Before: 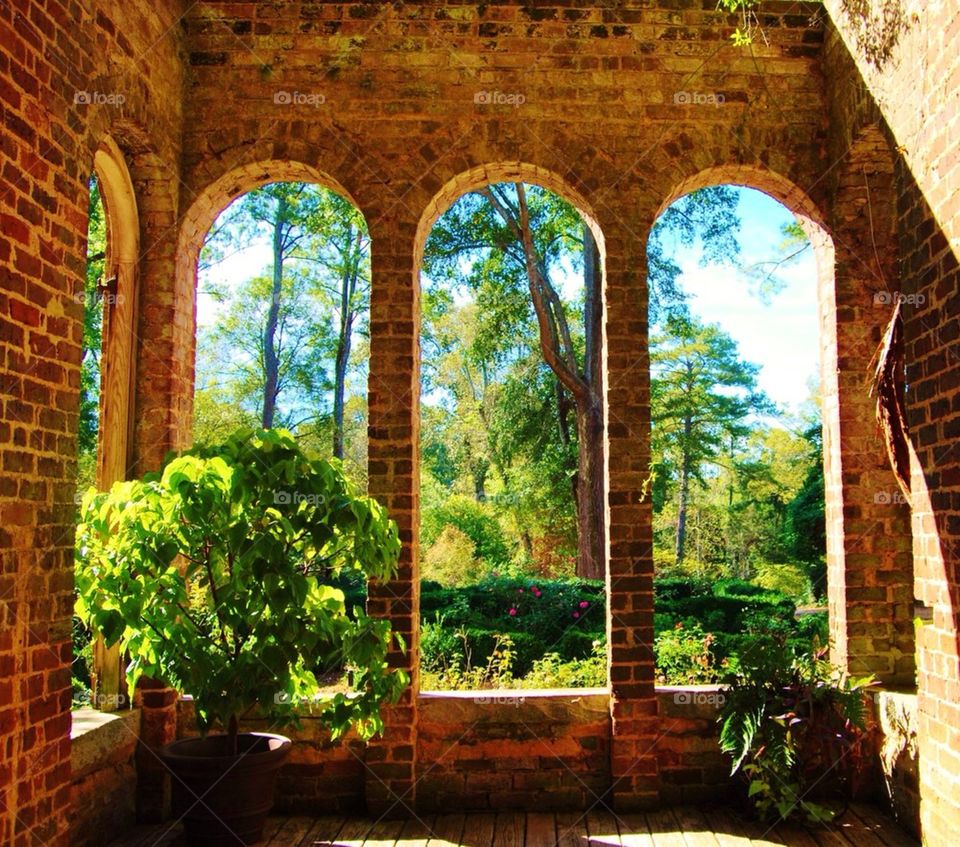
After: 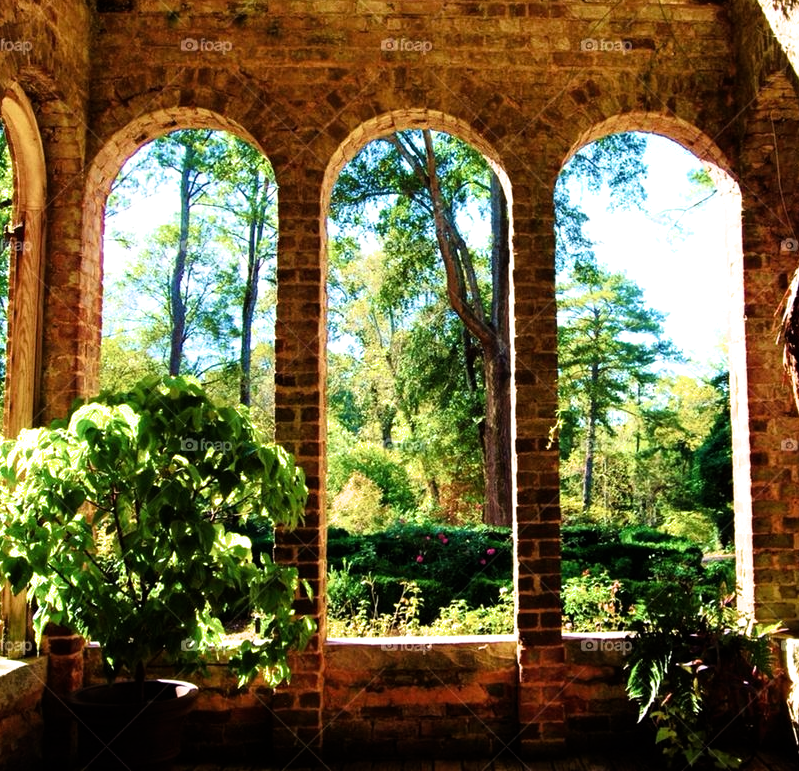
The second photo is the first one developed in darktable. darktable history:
crop: left 9.761%, top 6.278%, right 6.953%, bottom 2.6%
filmic rgb: black relative exposure -8.01 EV, white relative exposure 2.19 EV, hardness 7.01
